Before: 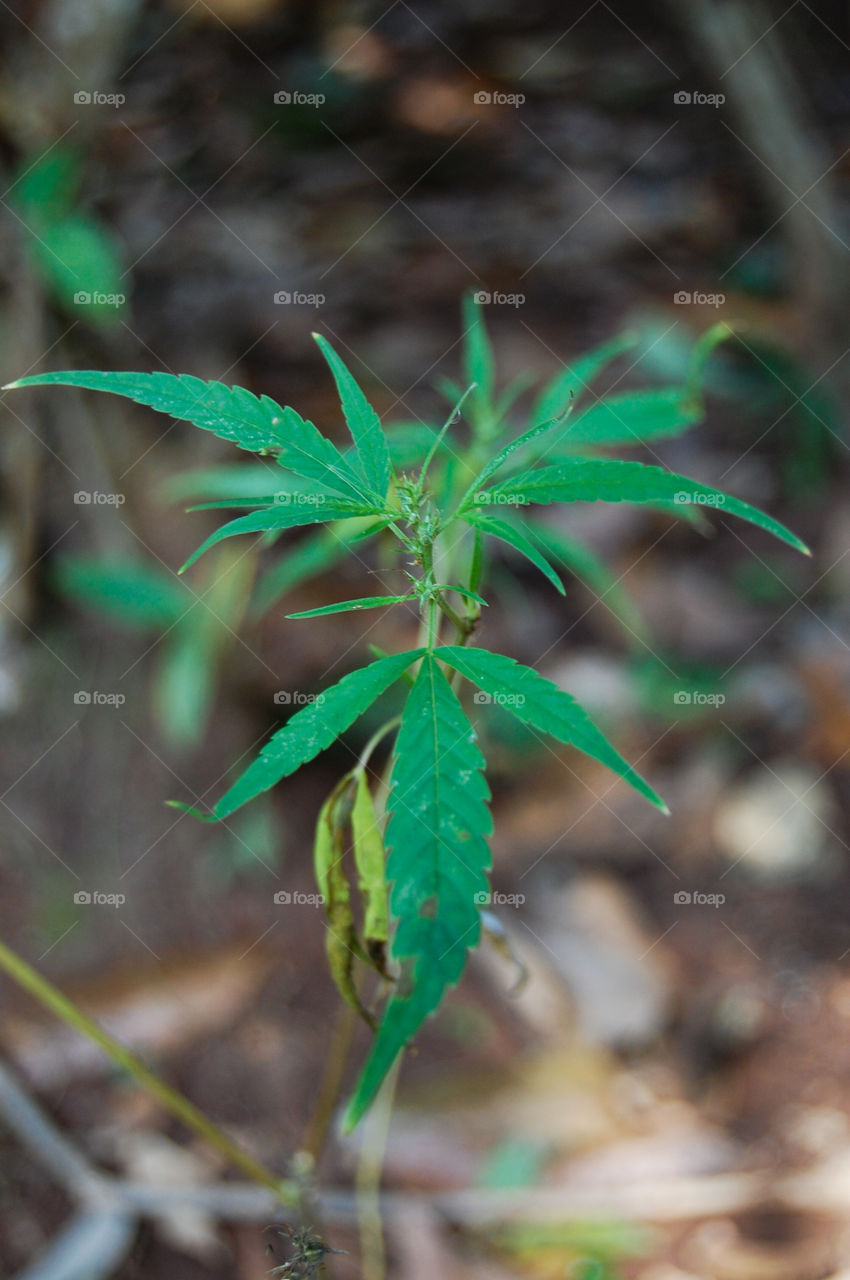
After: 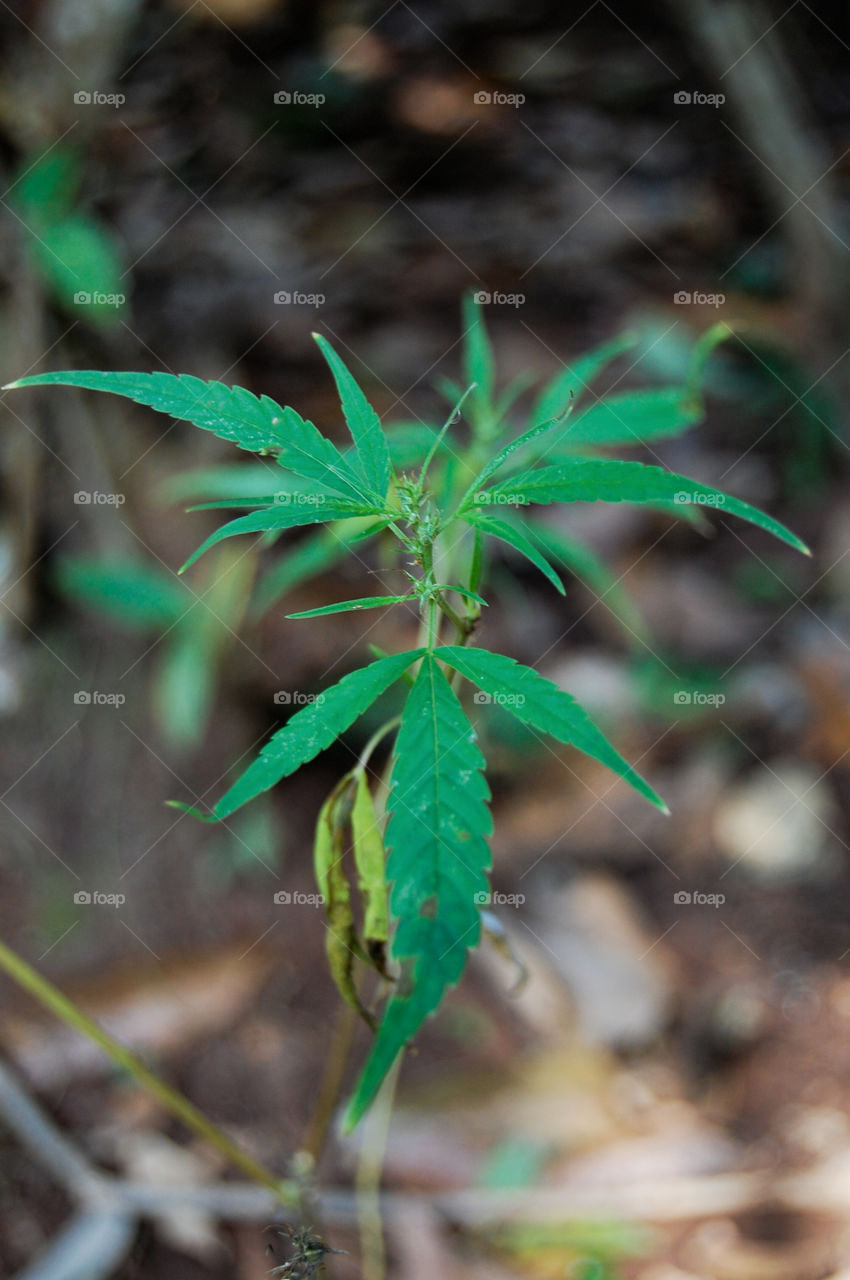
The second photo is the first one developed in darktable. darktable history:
filmic rgb: middle gray luminance 18.23%, black relative exposure -11.55 EV, white relative exposure 2.55 EV, target black luminance 0%, hardness 8.43, latitude 98.25%, contrast 1.085, shadows ↔ highlights balance 0.475%, color science v6 (2022)
